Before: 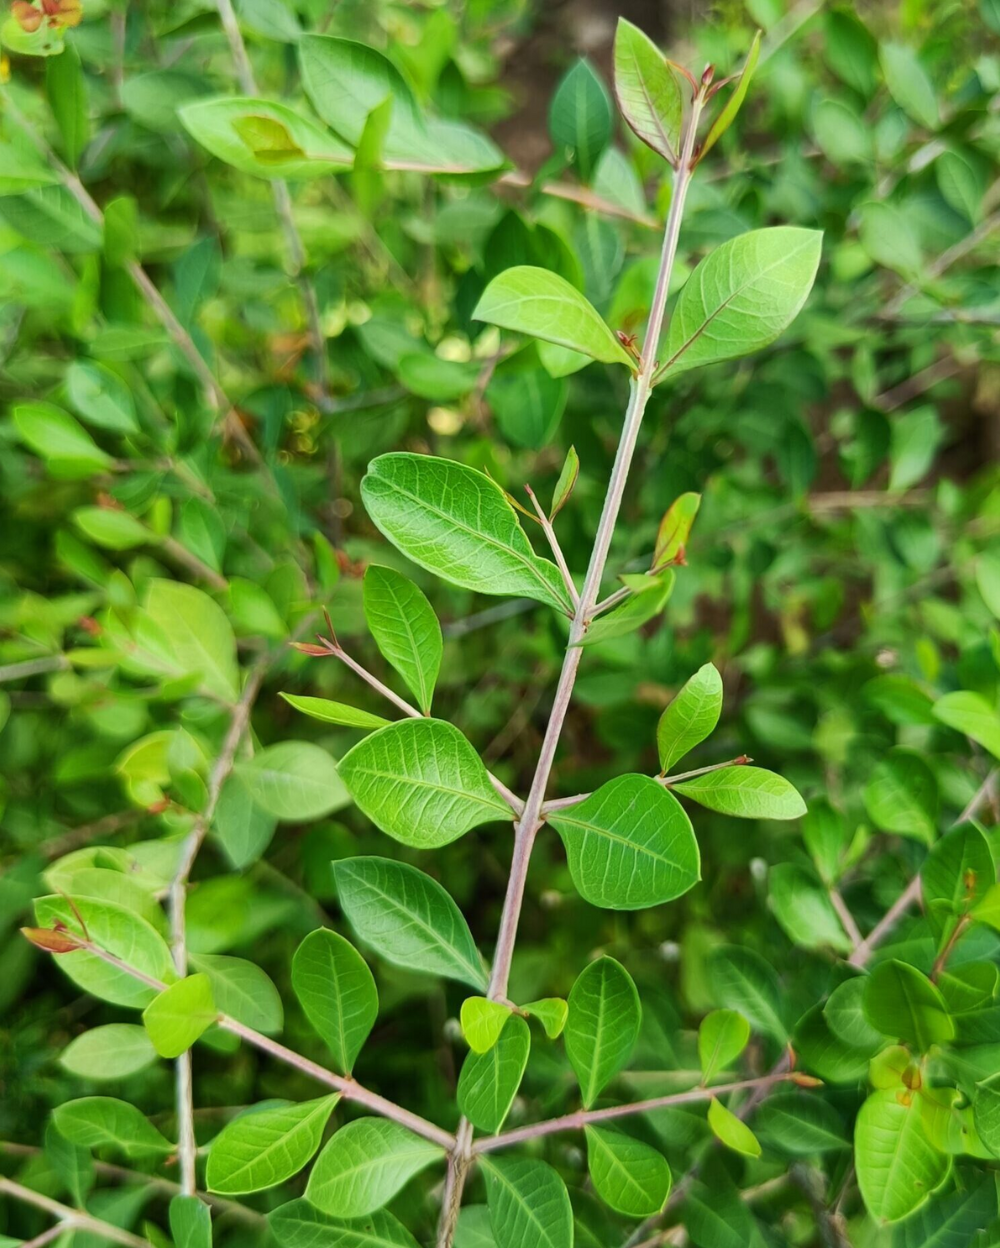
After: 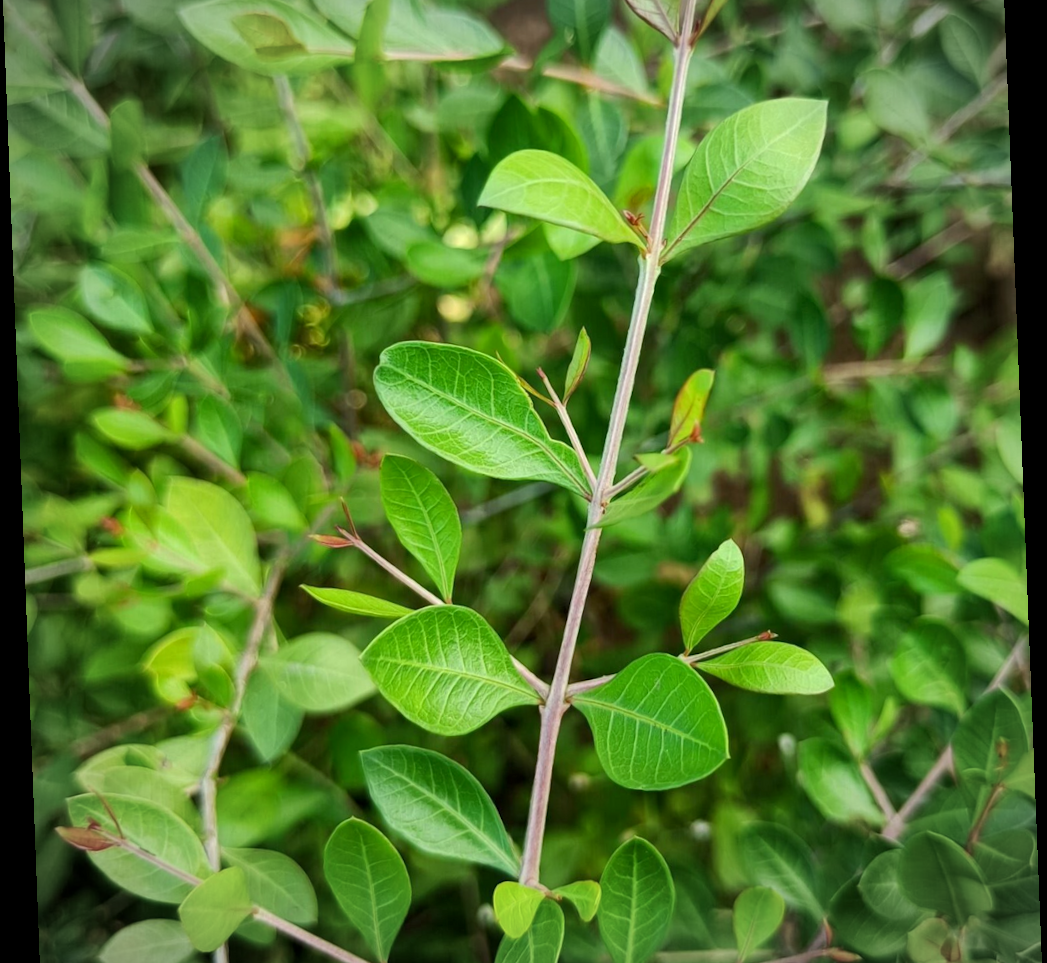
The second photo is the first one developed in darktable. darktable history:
local contrast: highlights 100%, shadows 100%, detail 120%, midtone range 0.2
crop: top 11.038%, bottom 13.962%
color balance rgb: global vibrance 10%
vignetting: fall-off radius 60%, automatic ratio true
rotate and perspective: rotation -2.22°, lens shift (horizontal) -0.022, automatic cropping off
